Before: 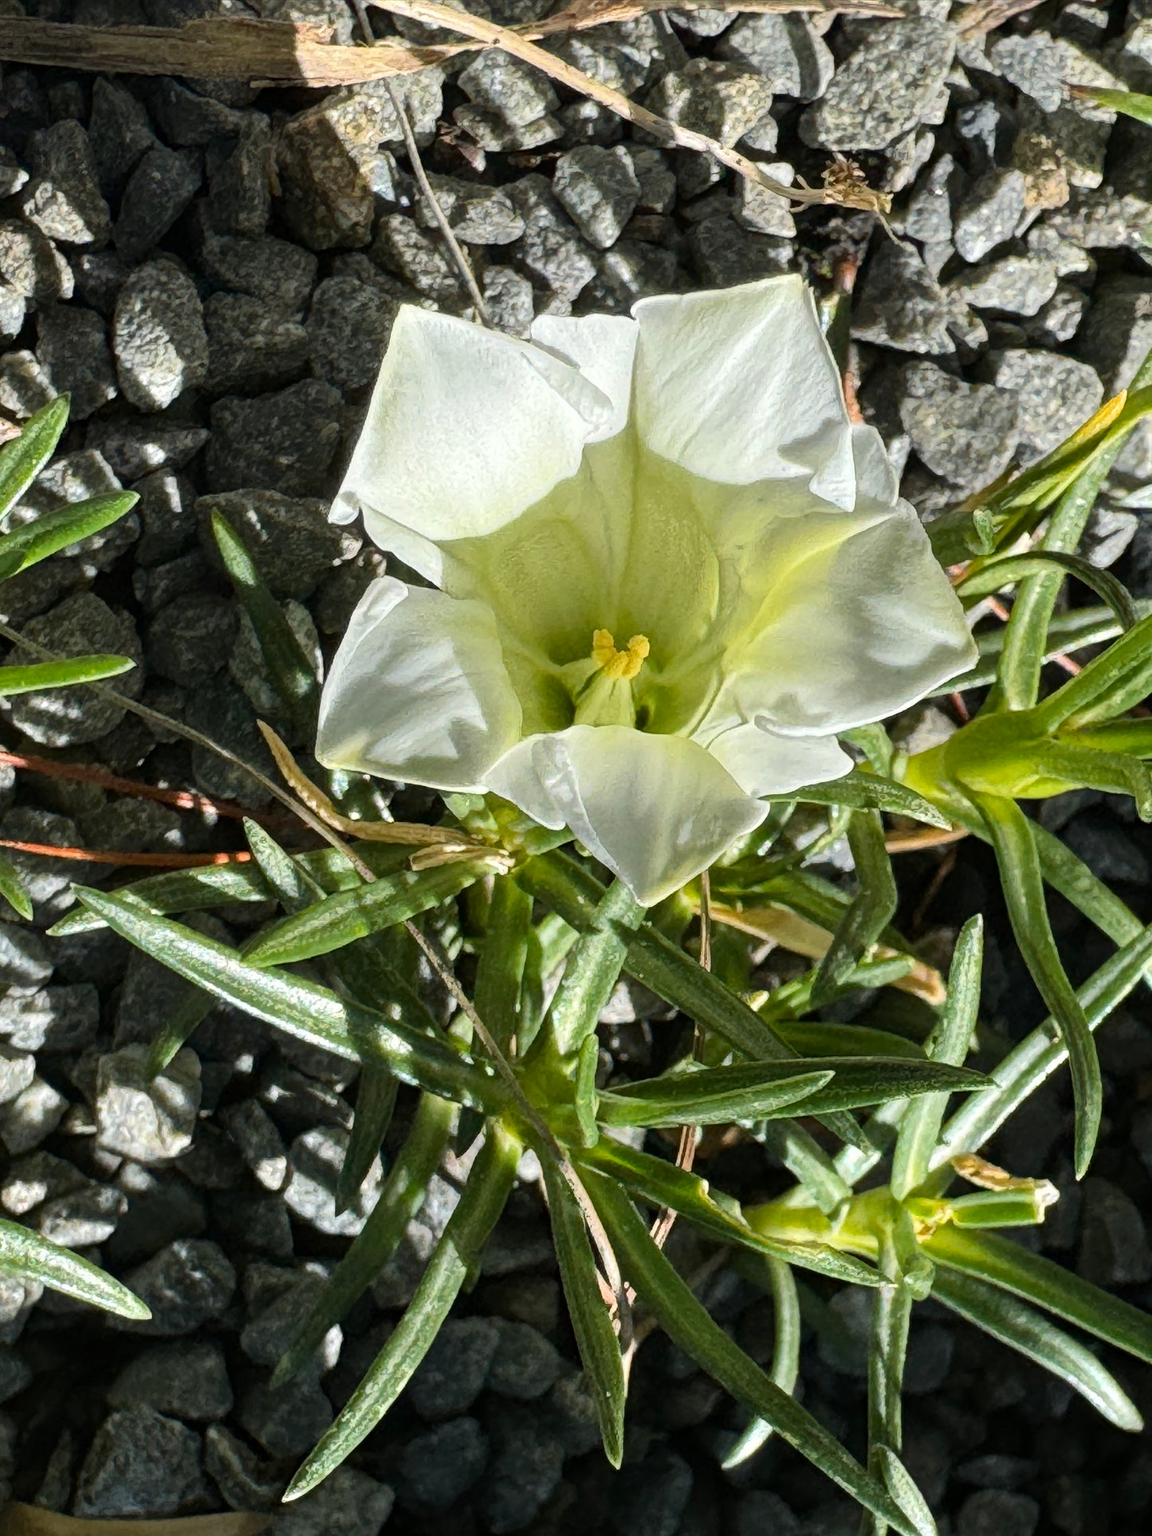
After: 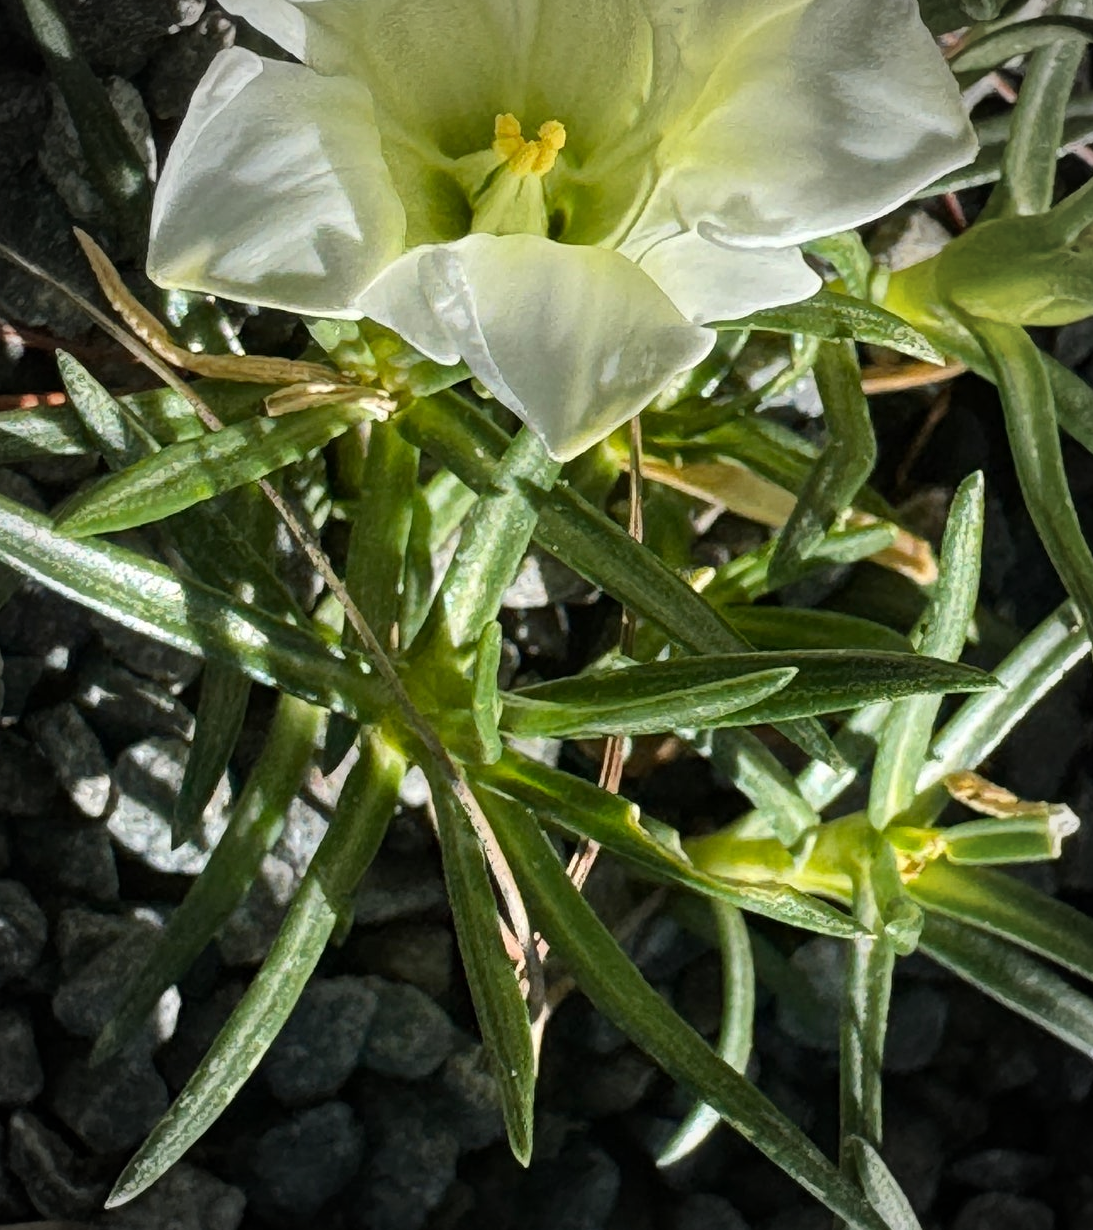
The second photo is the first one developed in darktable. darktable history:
vignetting: automatic ratio true
crop and rotate: left 17.299%, top 35.115%, right 7.015%, bottom 1.024%
